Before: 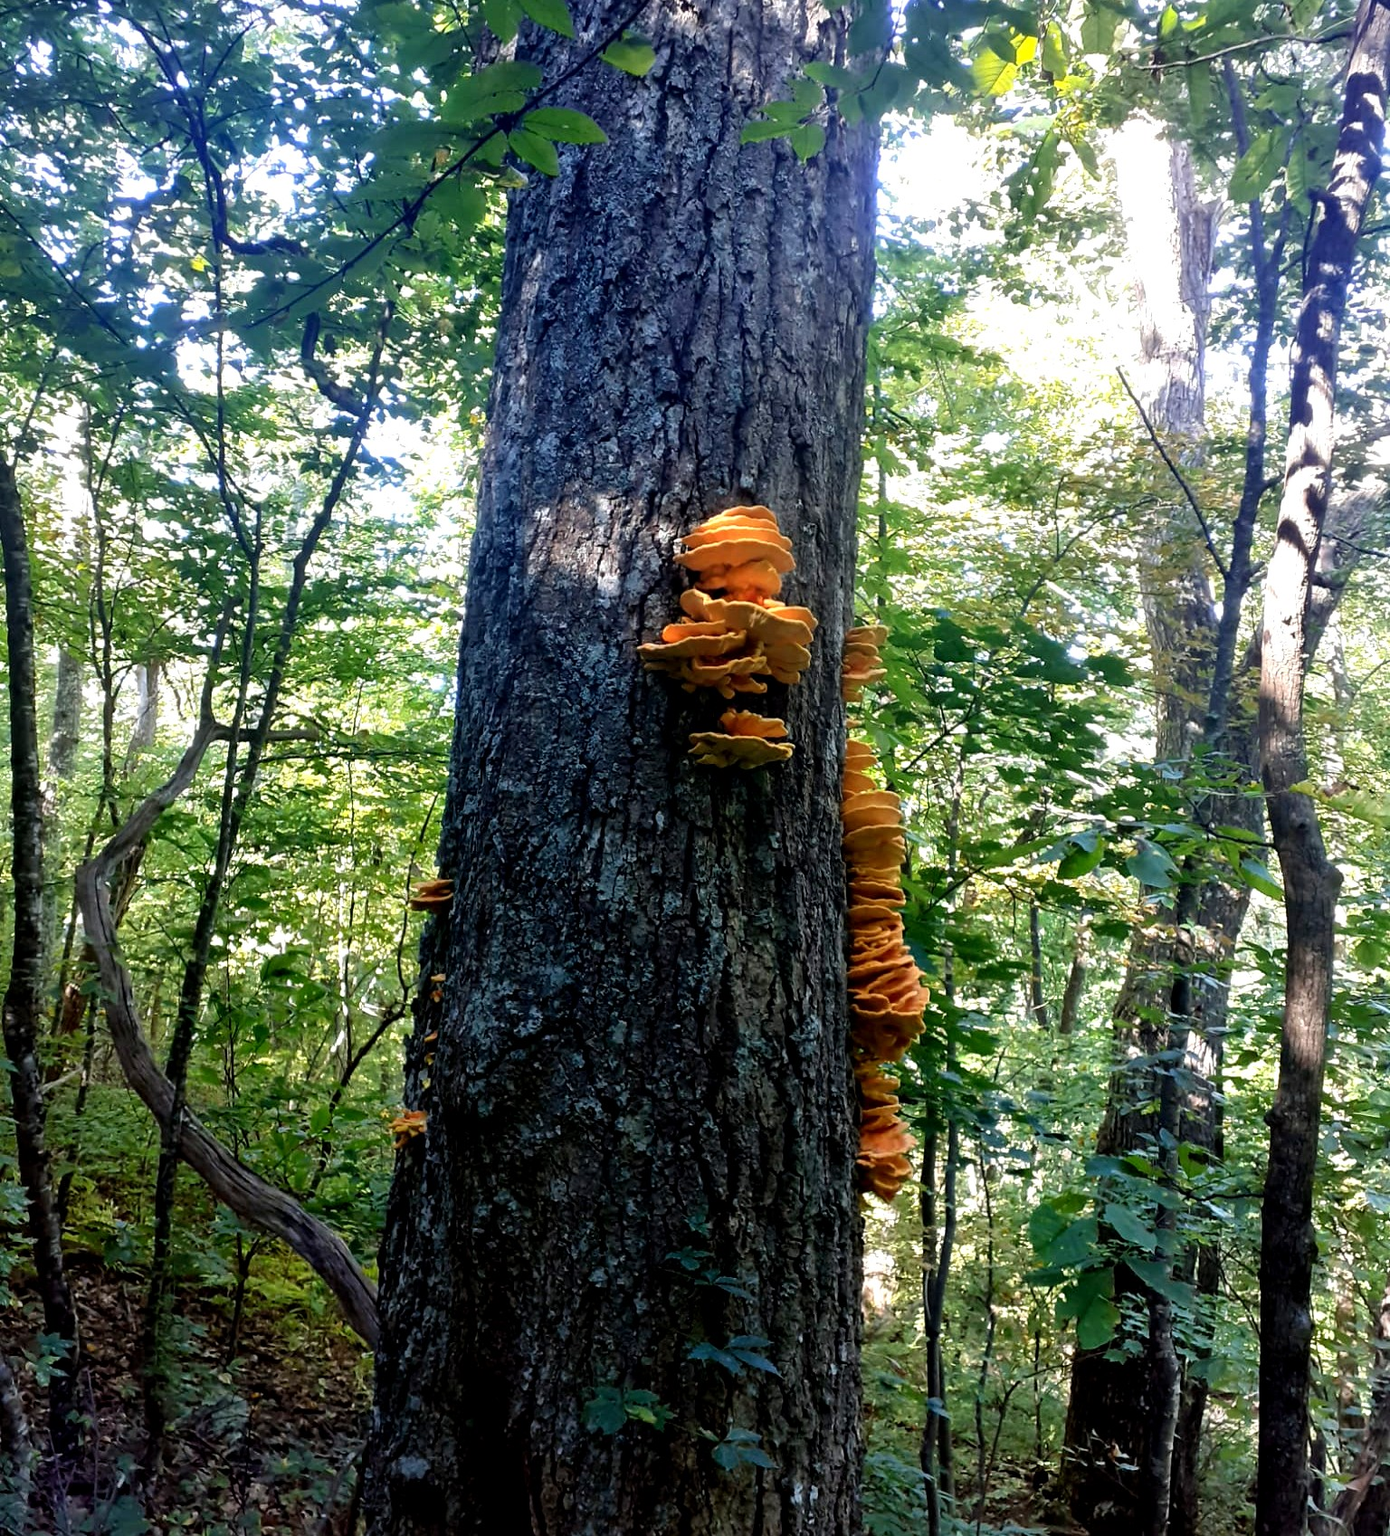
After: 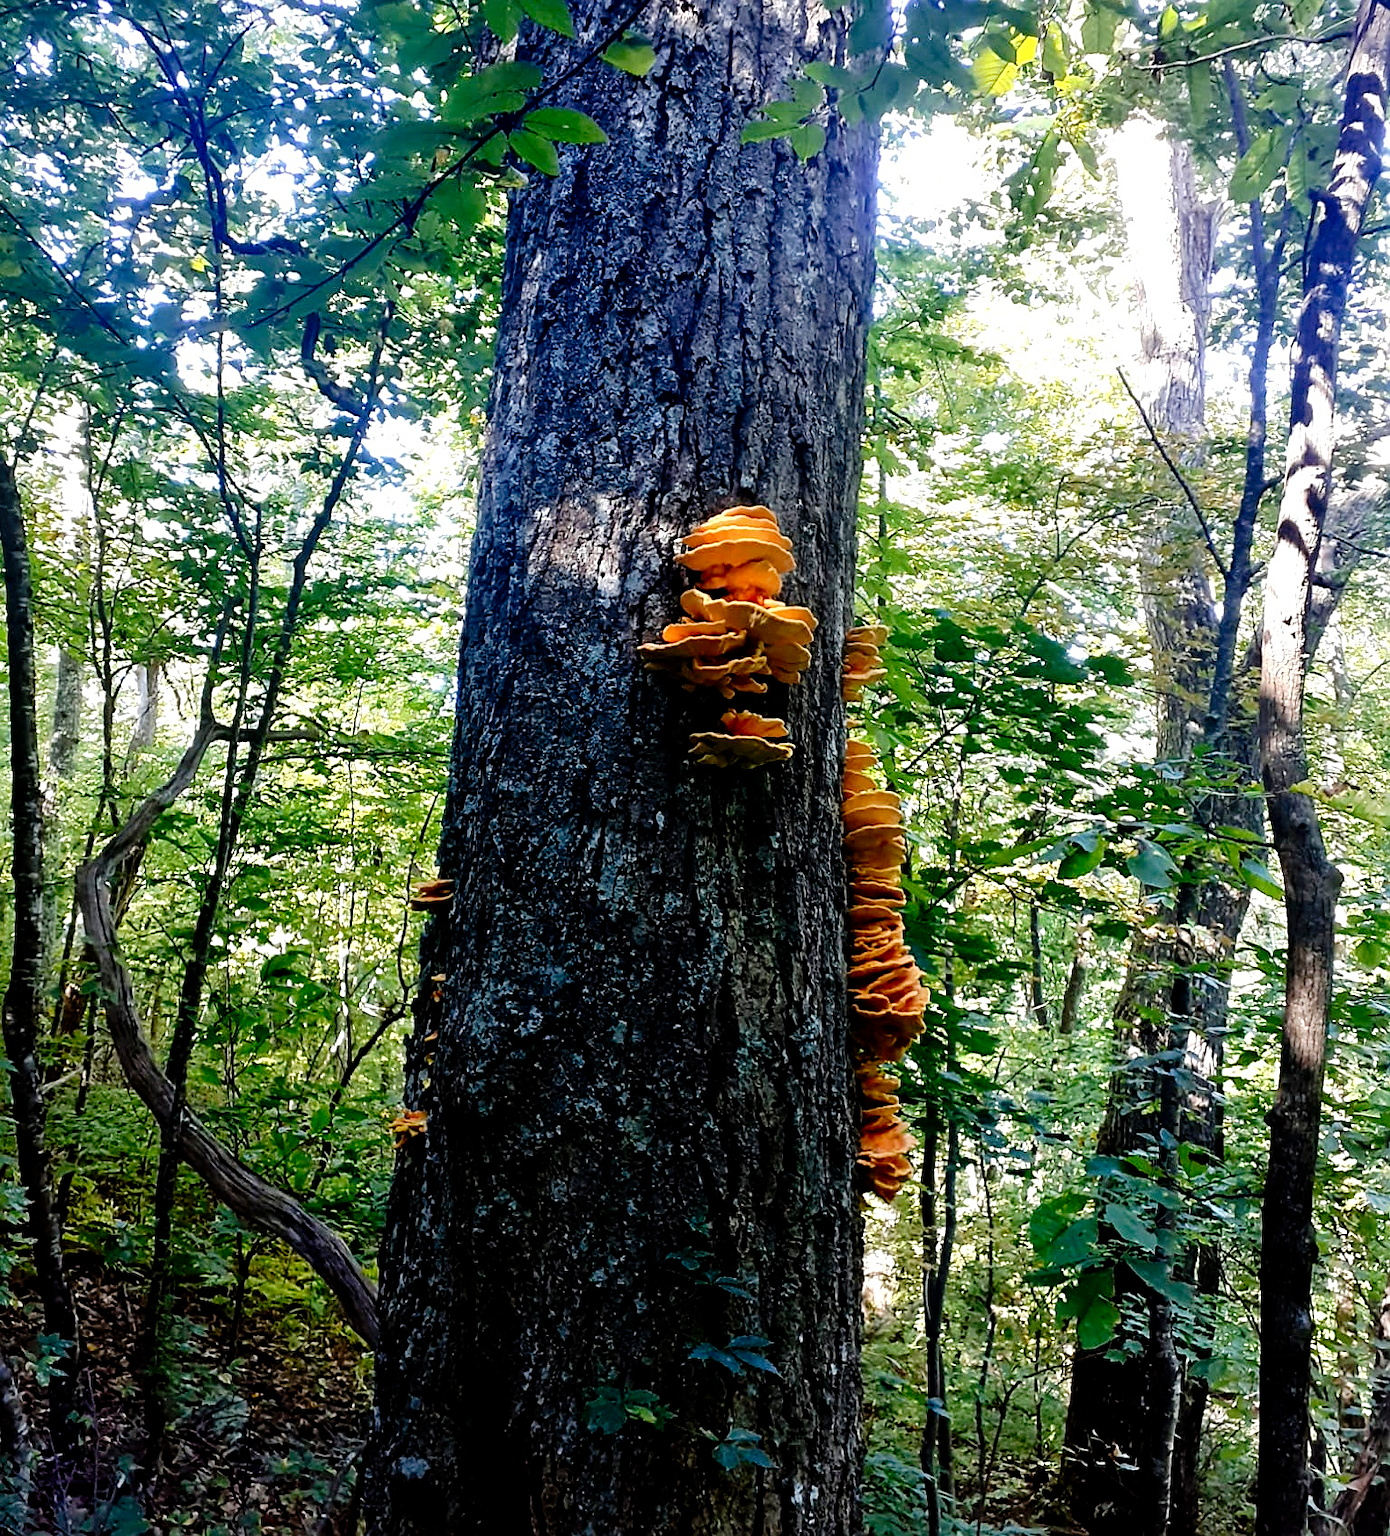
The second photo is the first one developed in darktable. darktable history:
tone curve: curves: ch0 [(0.003, 0) (0.066, 0.017) (0.163, 0.09) (0.264, 0.238) (0.395, 0.421) (0.517, 0.56) (0.688, 0.743) (0.791, 0.814) (1, 1)]; ch1 [(0, 0) (0.164, 0.115) (0.337, 0.332) (0.39, 0.398) (0.464, 0.461) (0.501, 0.5) (0.507, 0.503) (0.534, 0.537) (0.577, 0.59) (0.652, 0.681) (0.733, 0.749) (0.811, 0.796) (1, 1)]; ch2 [(0, 0) (0.337, 0.382) (0.464, 0.476) (0.501, 0.502) (0.527, 0.54) (0.551, 0.565) (0.6, 0.59) (0.687, 0.675) (1, 1)], preserve colors none
sharpen: on, module defaults
